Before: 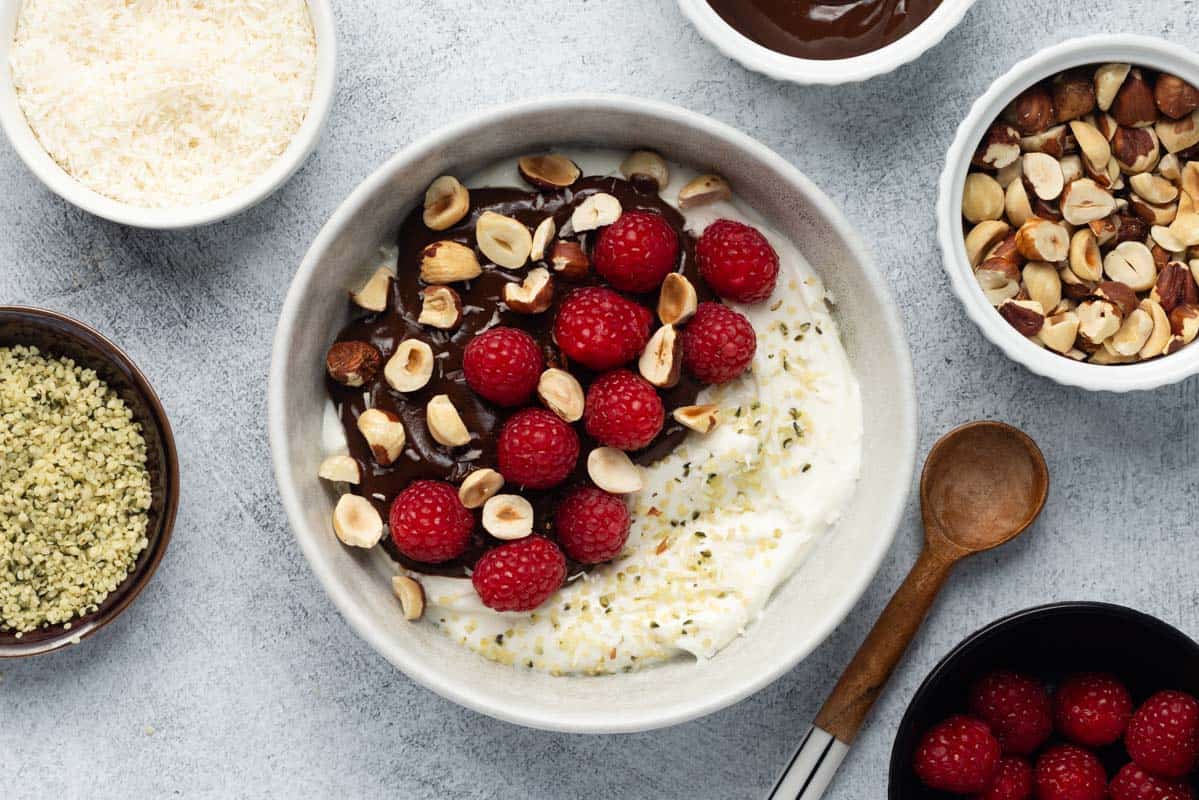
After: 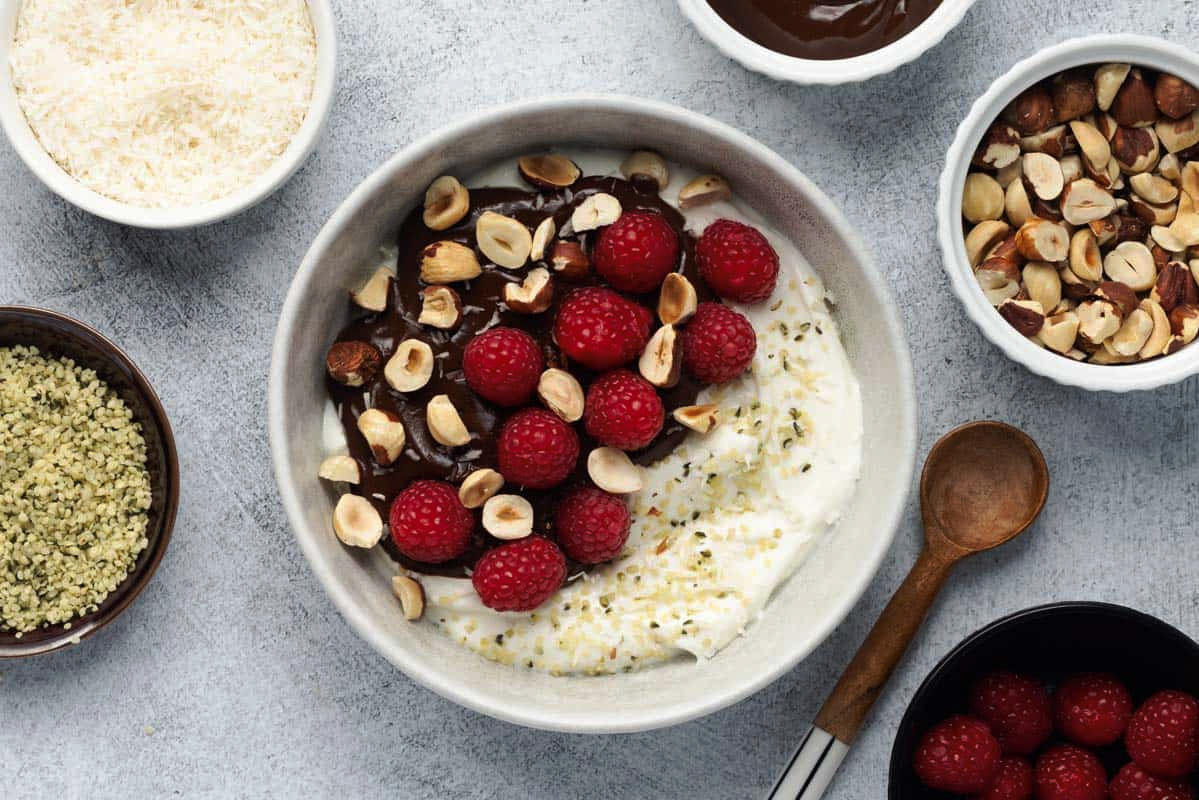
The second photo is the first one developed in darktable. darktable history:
contrast brightness saturation: saturation -0.04
tone curve: curves: ch0 [(0, 0) (0.003, 0.002) (0.011, 0.009) (0.025, 0.021) (0.044, 0.037) (0.069, 0.058) (0.1, 0.084) (0.136, 0.114) (0.177, 0.149) (0.224, 0.188) (0.277, 0.232) (0.335, 0.281) (0.399, 0.341) (0.468, 0.416) (0.543, 0.496) (0.623, 0.574) (0.709, 0.659) (0.801, 0.754) (0.898, 0.876) (1, 1)], preserve colors none
